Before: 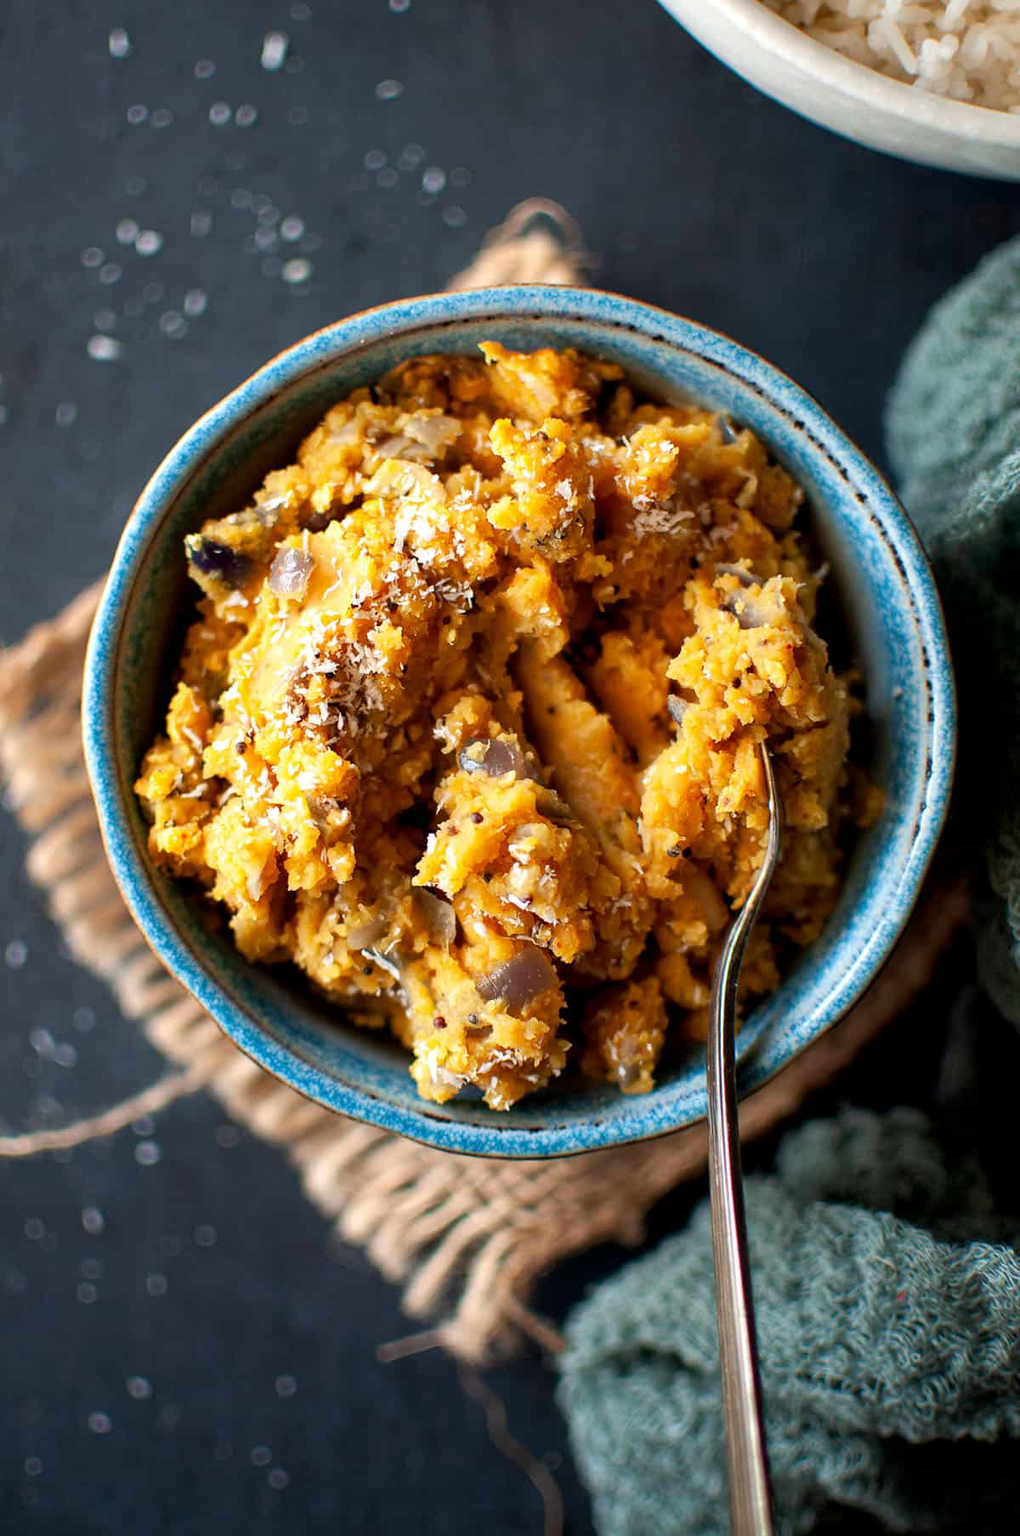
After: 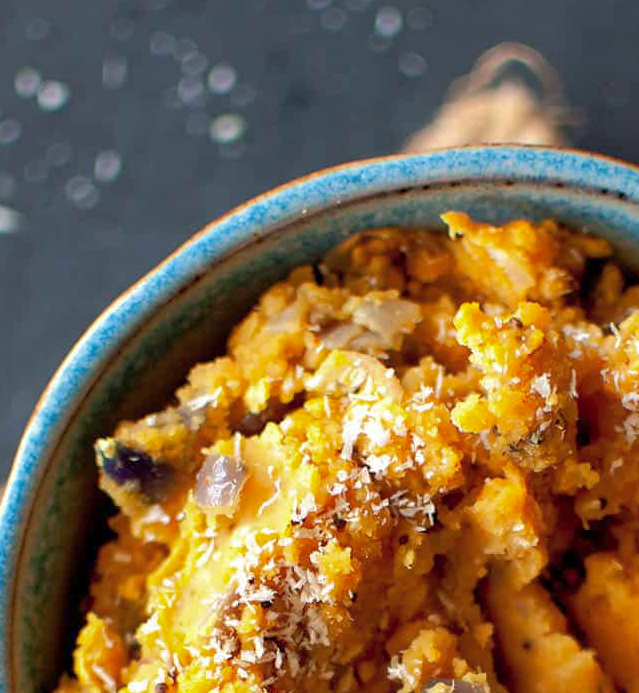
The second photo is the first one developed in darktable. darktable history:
crop: left 10.223%, top 10.532%, right 36.455%, bottom 51.097%
shadows and highlights: on, module defaults
